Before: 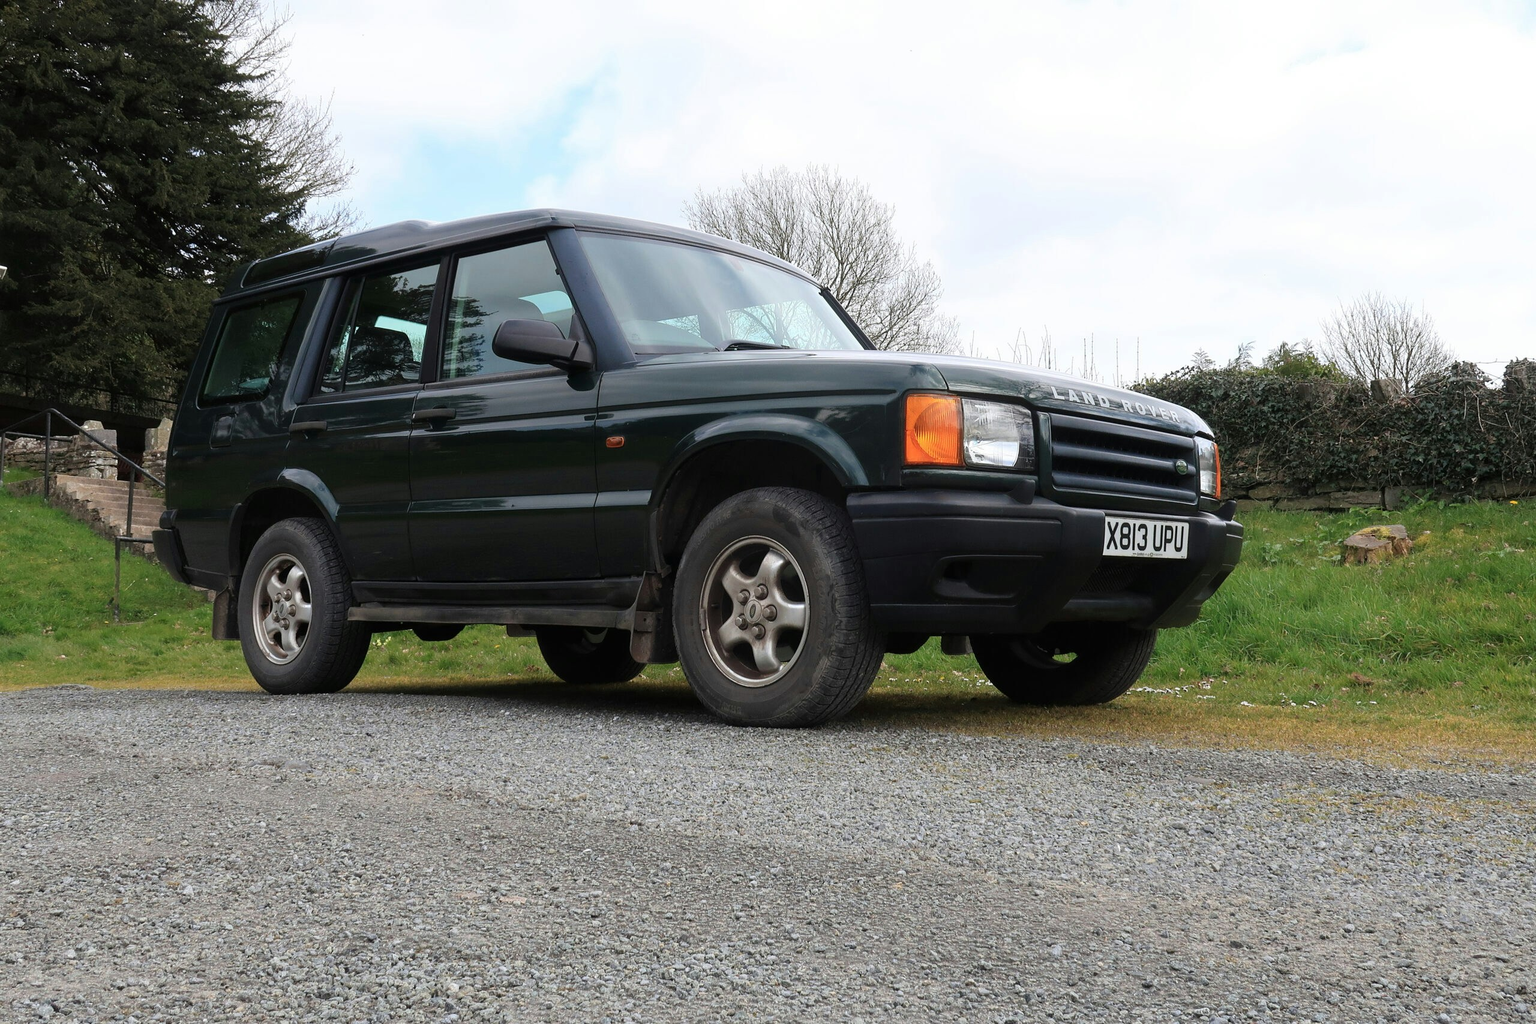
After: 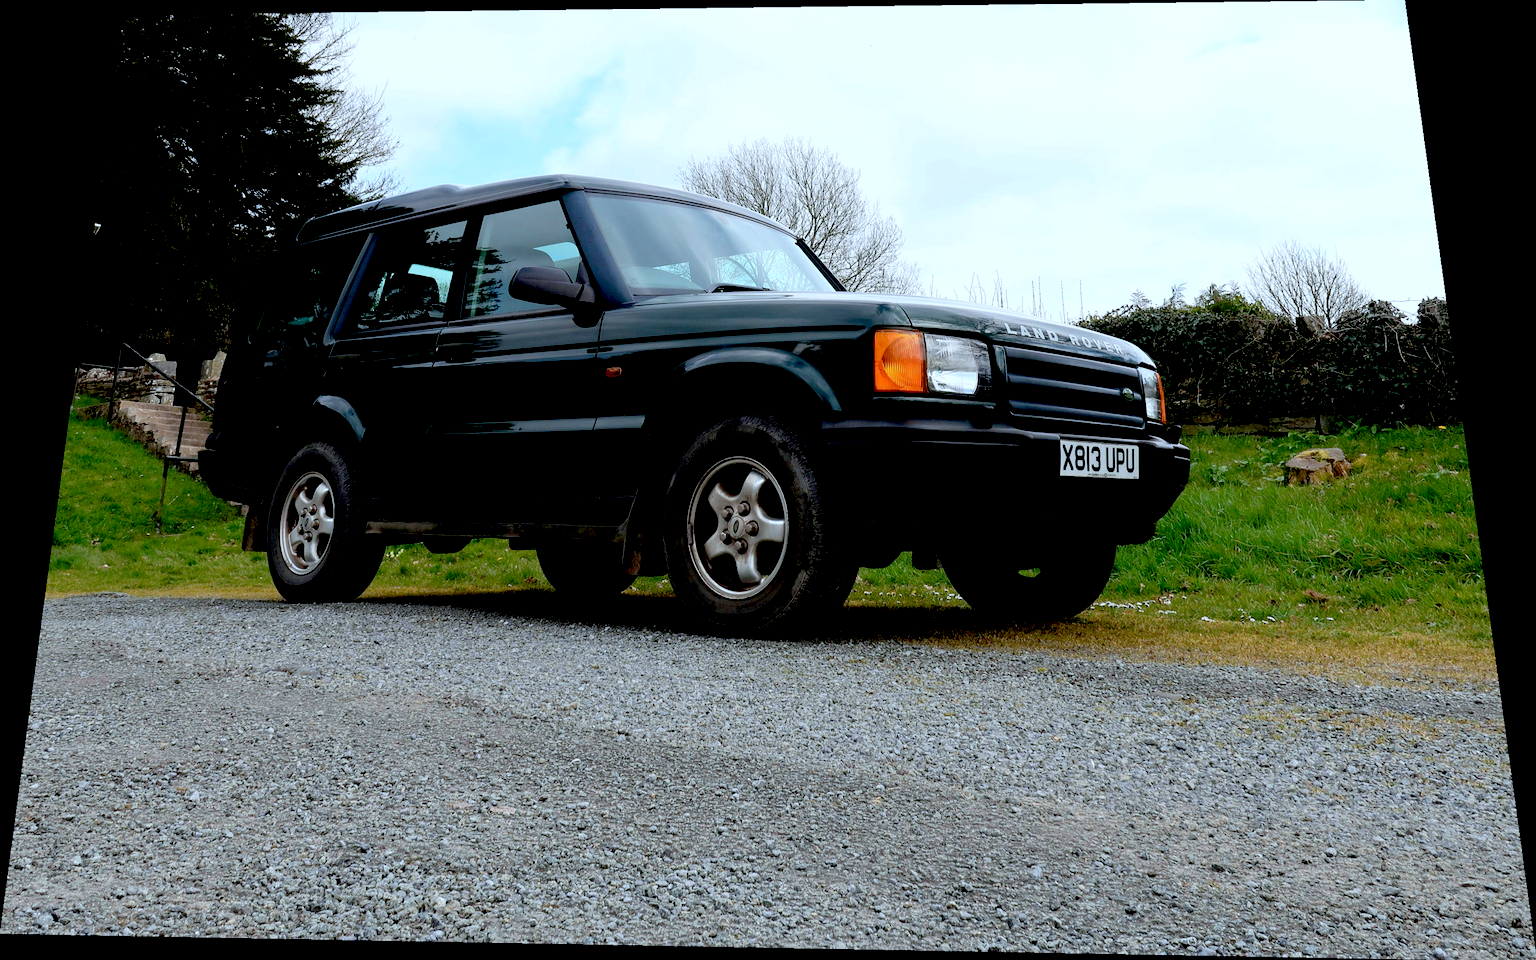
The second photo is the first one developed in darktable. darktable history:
rotate and perspective: rotation 0.128°, lens shift (vertical) -0.181, lens shift (horizontal) -0.044, shear 0.001, automatic cropping off
color correction: highlights a* -4.18, highlights b* -10.81
exposure: black level correction 0.047, exposure 0.013 EV, compensate highlight preservation false
